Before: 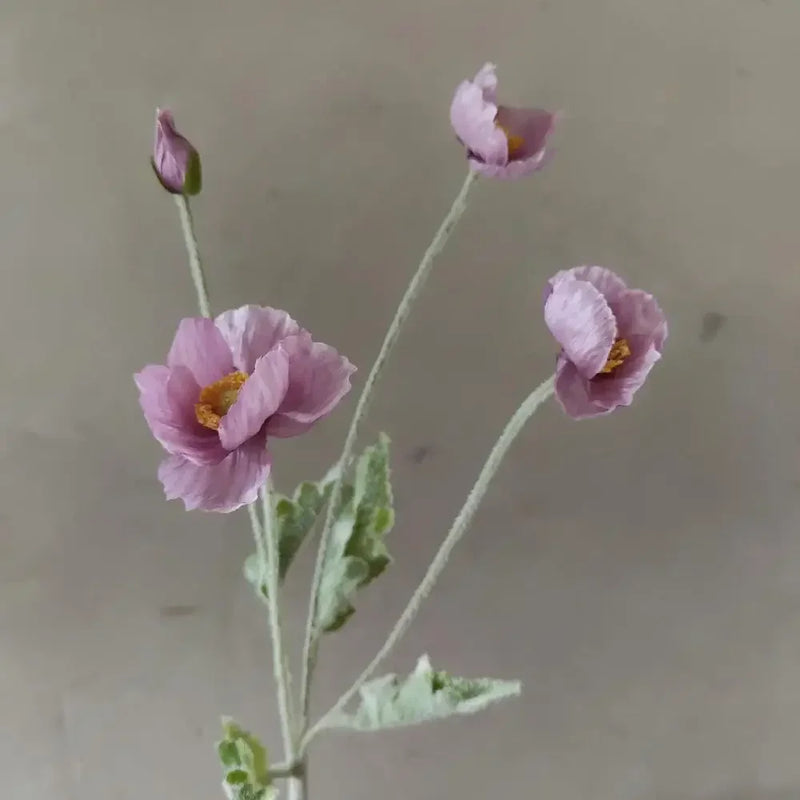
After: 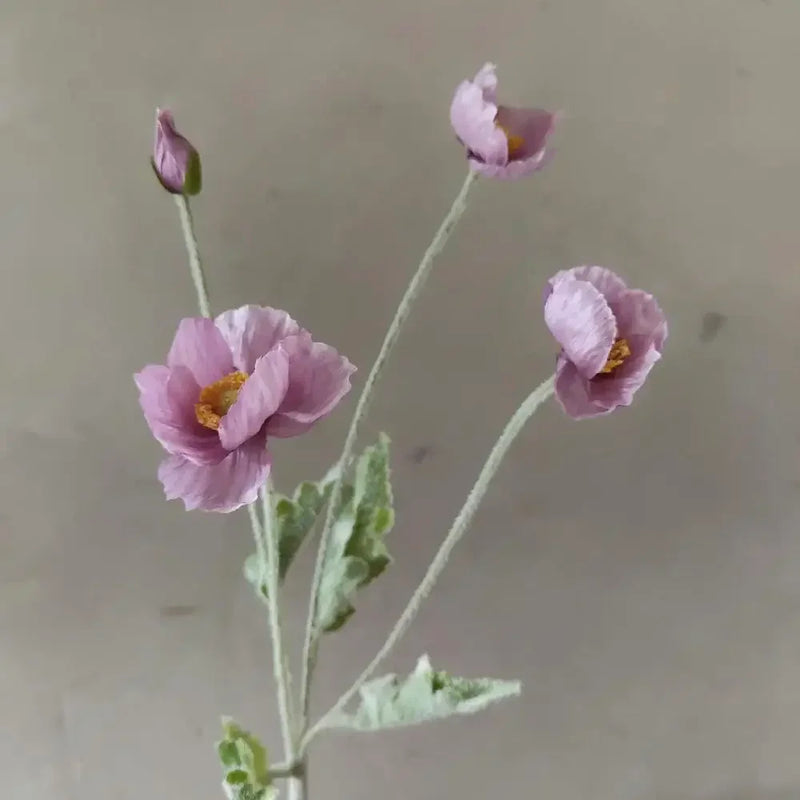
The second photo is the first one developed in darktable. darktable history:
exposure: exposure 0.163 EV, compensate exposure bias true, compensate highlight preservation false
